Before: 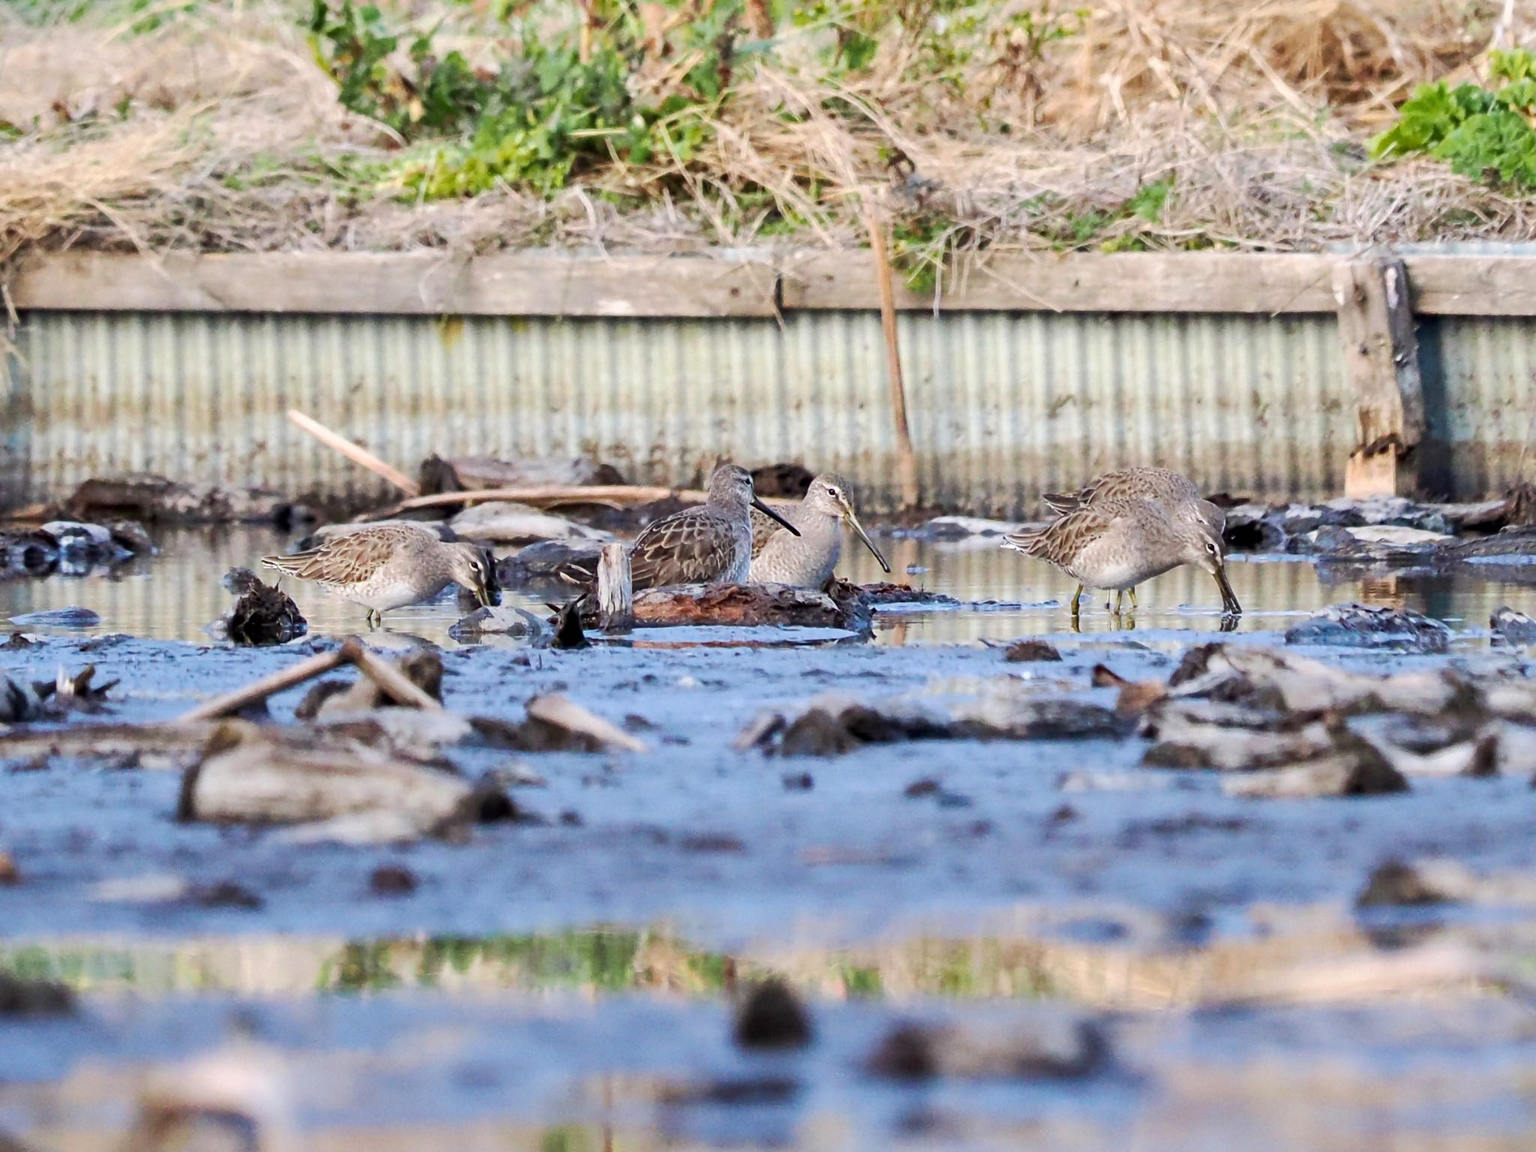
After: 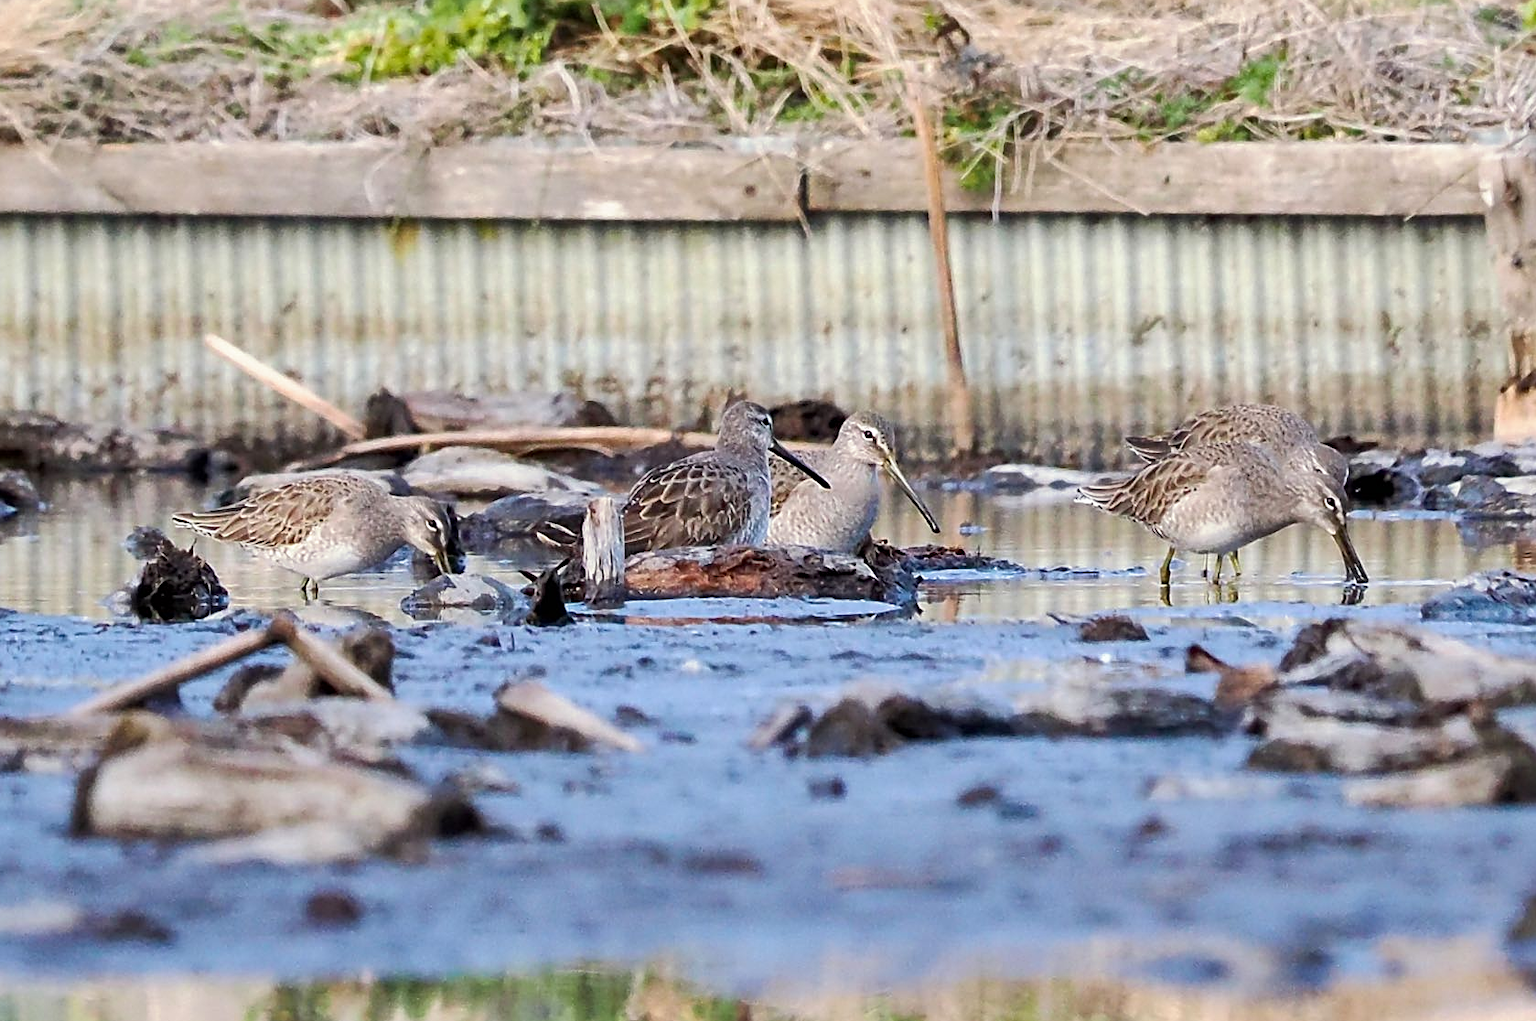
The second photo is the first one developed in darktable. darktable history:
crop: left 7.856%, top 11.836%, right 10.12%, bottom 15.387%
sharpen: on, module defaults
split-toning: shadows › saturation 0.61, highlights › saturation 0.58, balance -28.74, compress 87.36%
shadows and highlights: shadows 37.27, highlights -28.18, soften with gaussian
